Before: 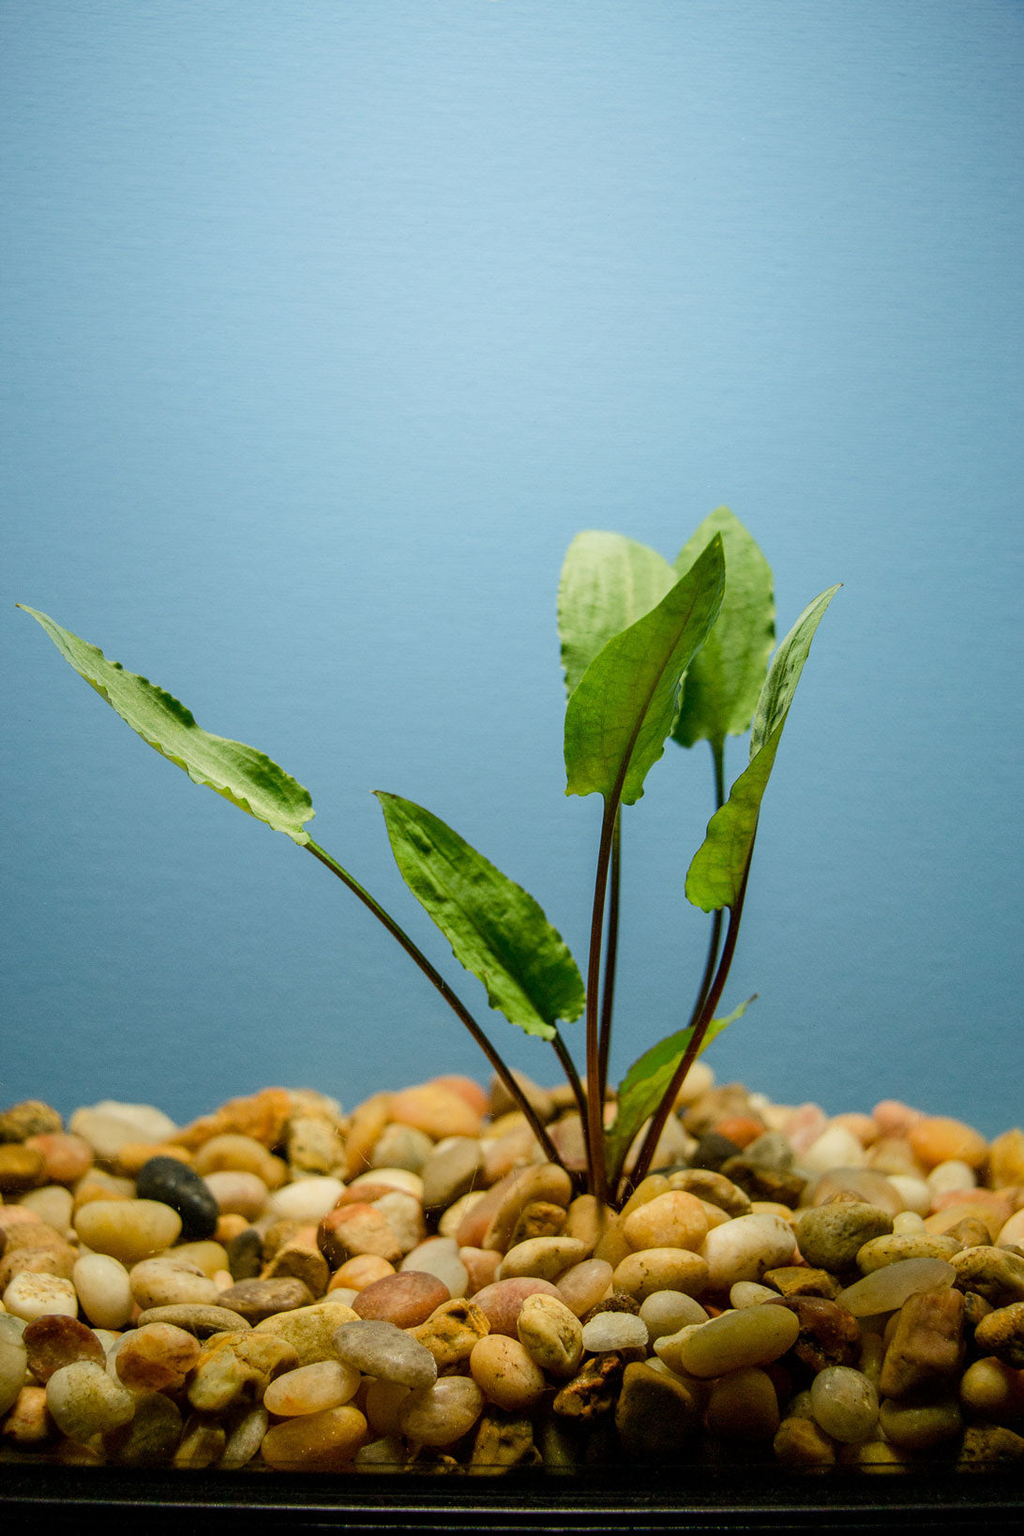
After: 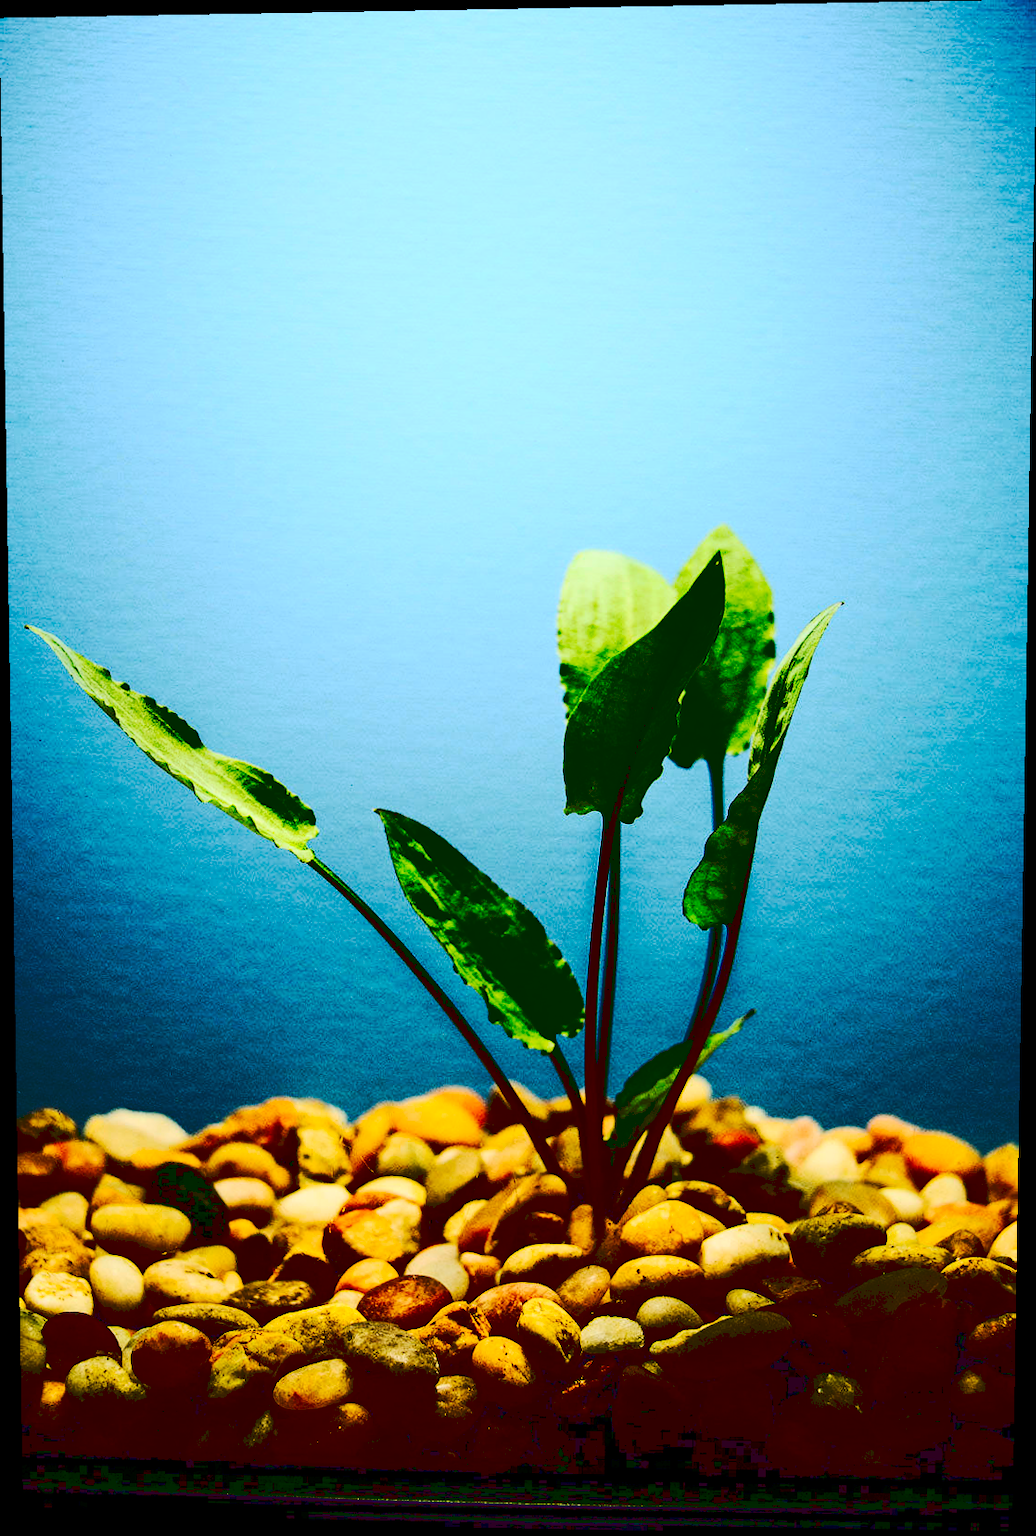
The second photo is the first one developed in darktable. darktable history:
contrast brightness saturation: contrast 0.77, brightness -1, saturation 1
tone curve: curves: ch0 [(0, 0) (0.003, 0.126) (0.011, 0.129) (0.025, 0.129) (0.044, 0.136) (0.069, 0.145) (0.1, 0.162) (0.136, 0.182) (0.177, 0.211) (0.224, 0.254) (0.277, 0.307) (0.335, 0.366) (0.399, 0.441) (0.468, 0.533) (0.543, 0.624) (0.623, 0.702) (0.709, 0.774) (0.801, 0.835) (0.898, 0.904) (1, 1)], preserve colors none
rotate and perspective: lens shift (vertical) 0.048, lens shift (horizontal) -0.024, automatic cropping off
